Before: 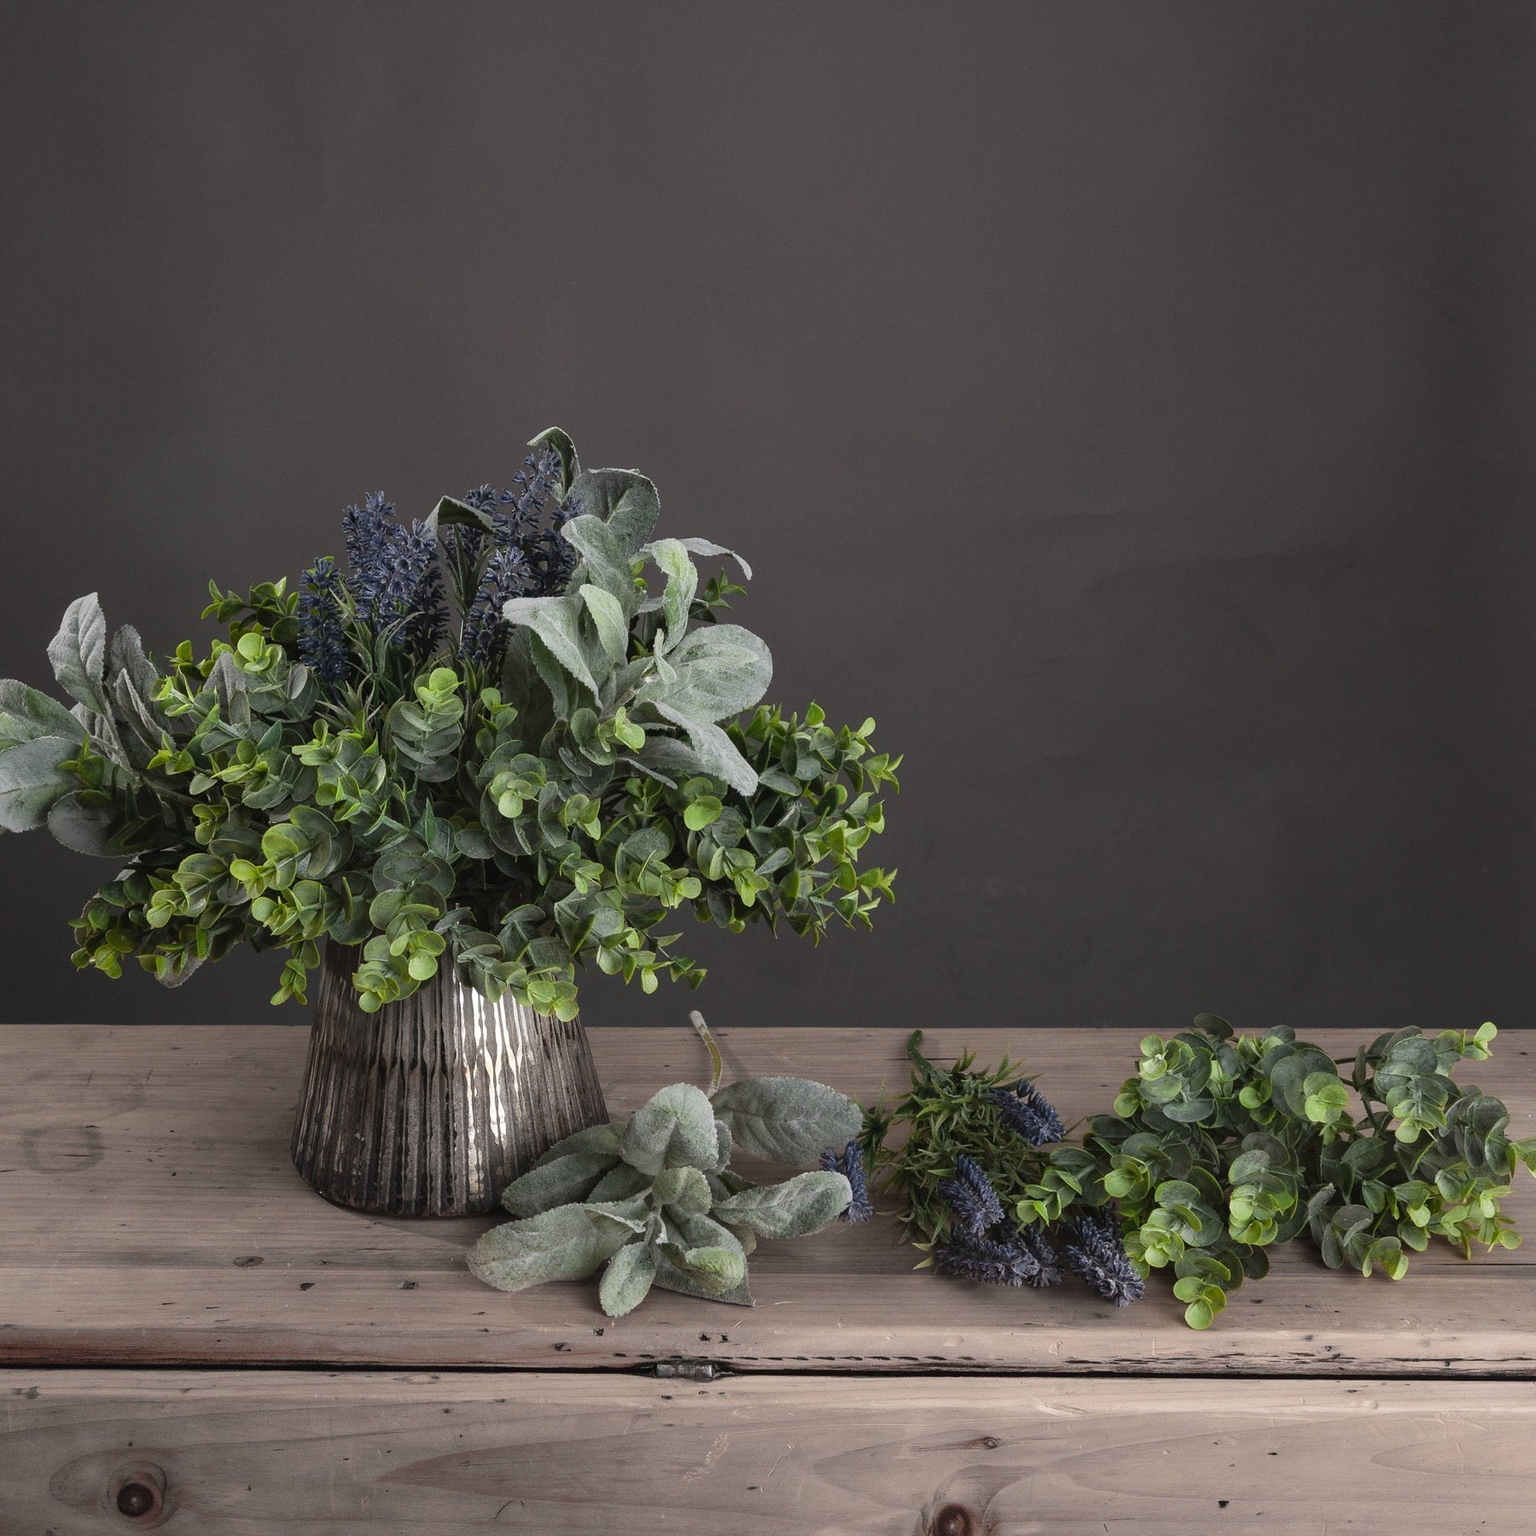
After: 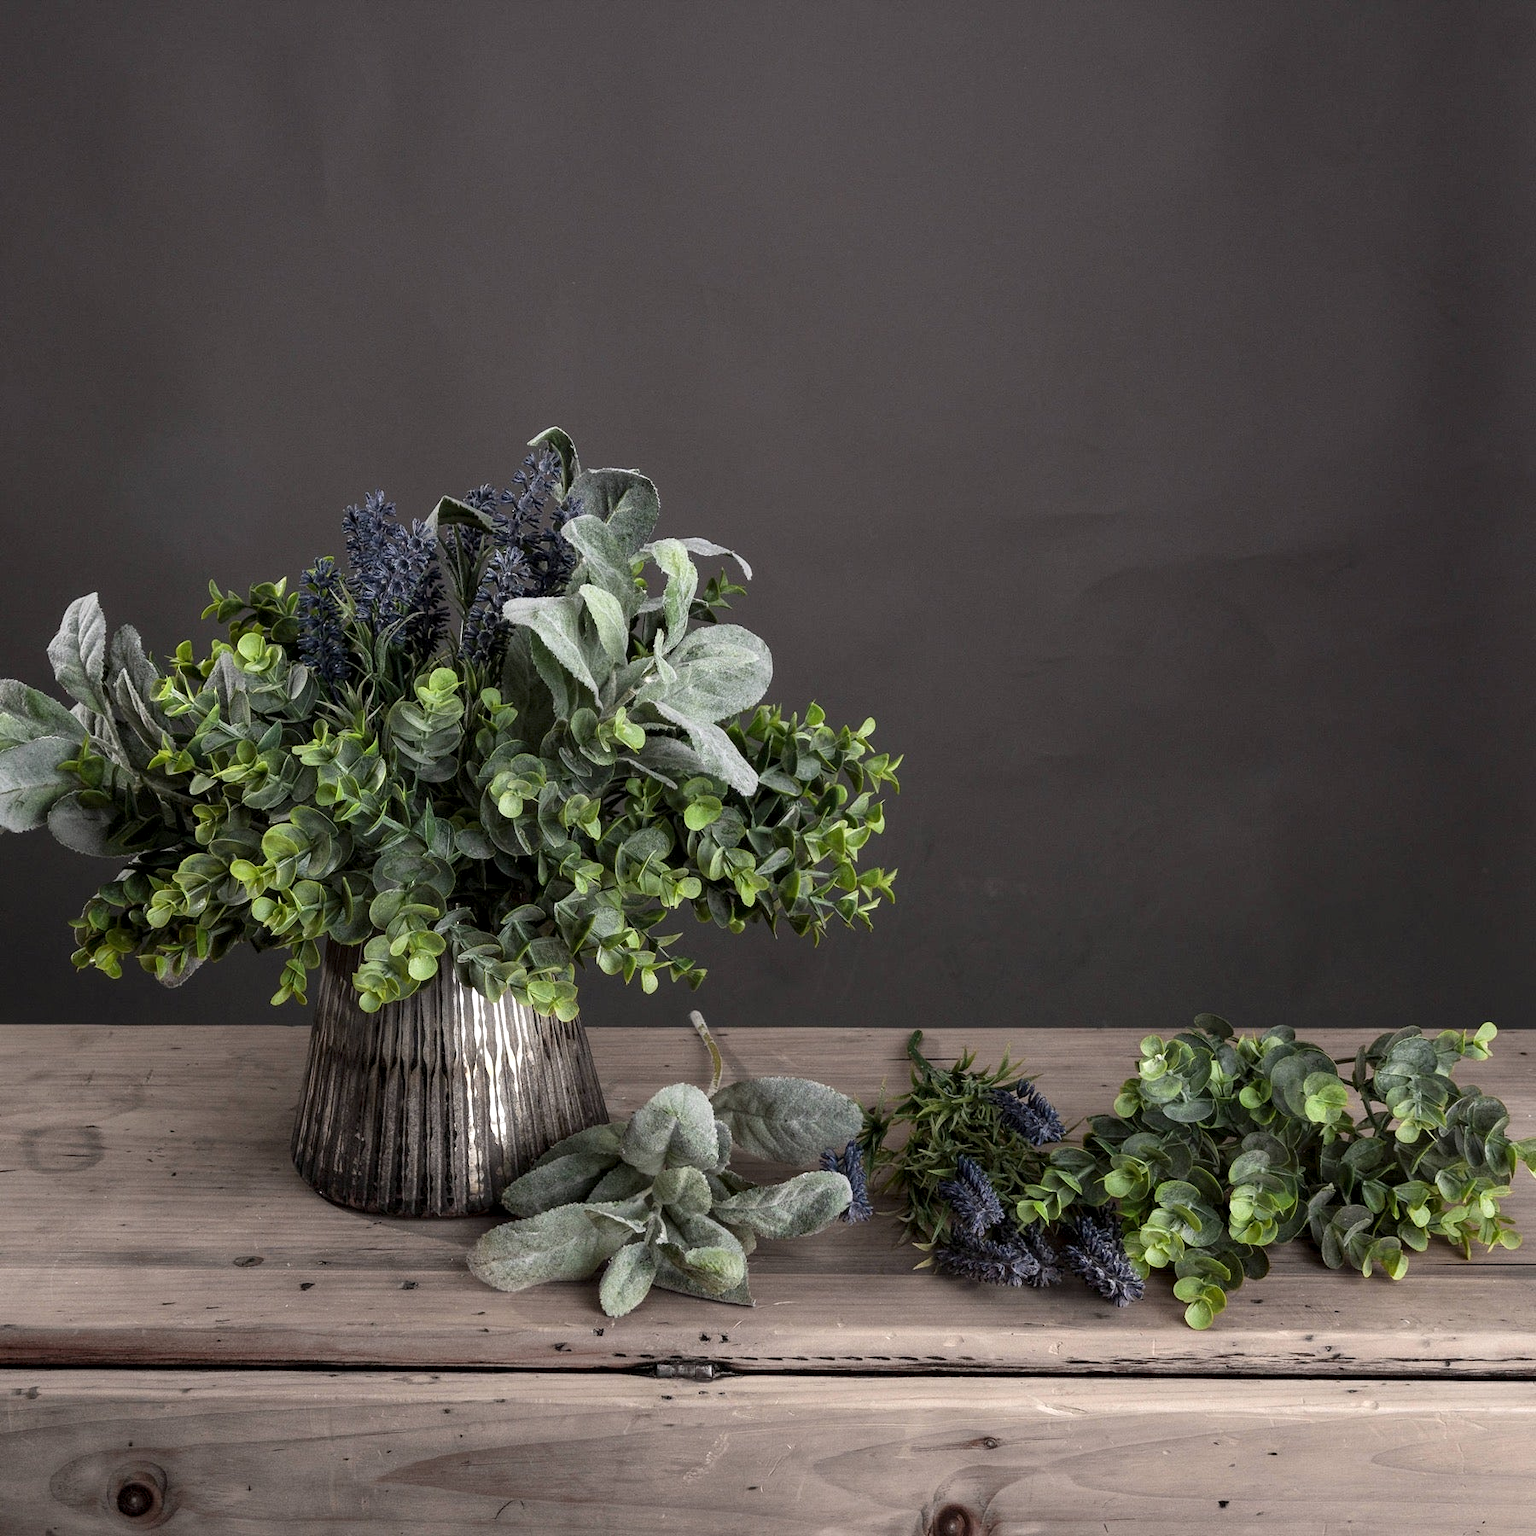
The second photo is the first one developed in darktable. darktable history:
local contrast: highlights 123%, shadows 126%, detail 140%, midtone range 0.254
color balance: contrast fulcrum 17.78%
